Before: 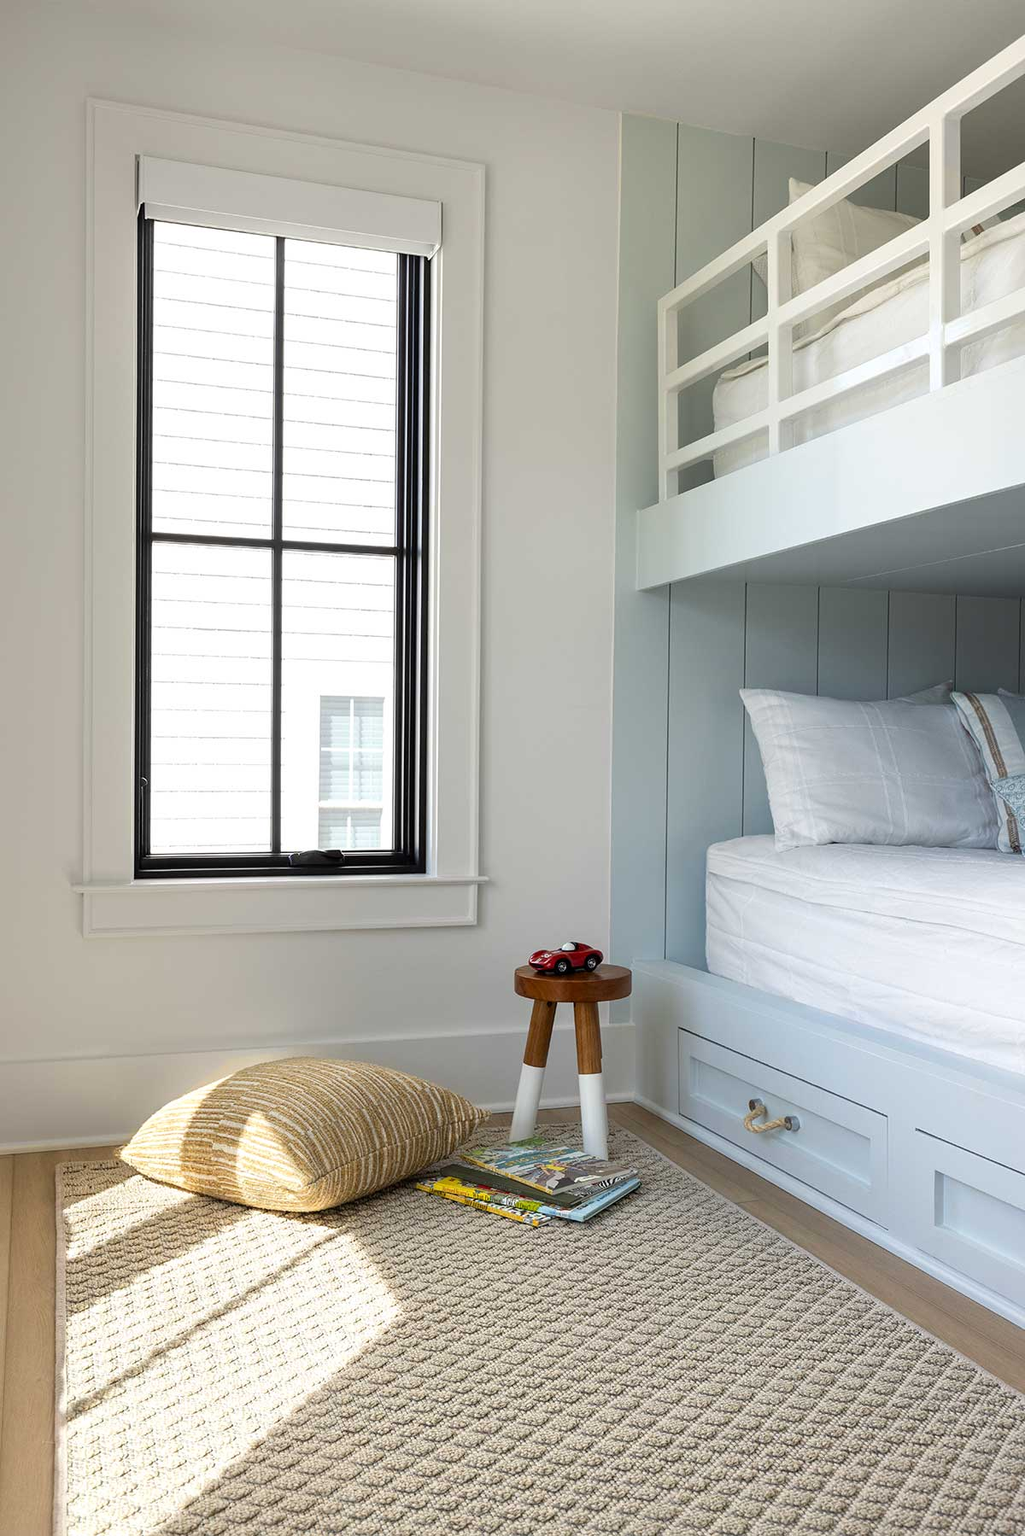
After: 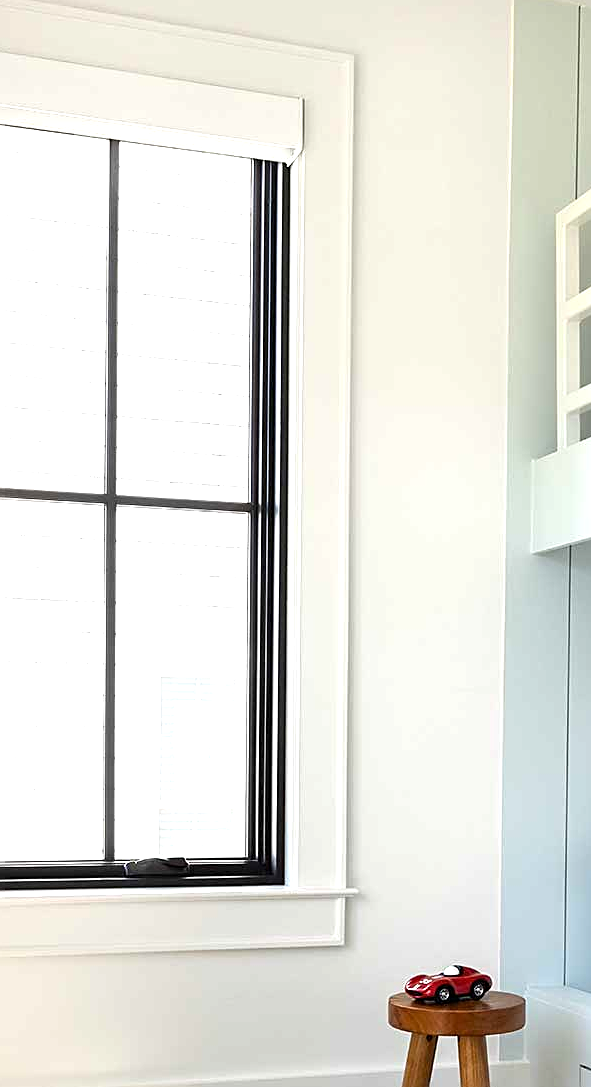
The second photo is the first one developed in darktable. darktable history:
sharpen: on, module defaults
exposure: black level correction 0, exposure 0.948 EV, compensate highlight preservation false
crop: left 17.911%, top 7.723%, right 32.781%, bottom 31.808%
